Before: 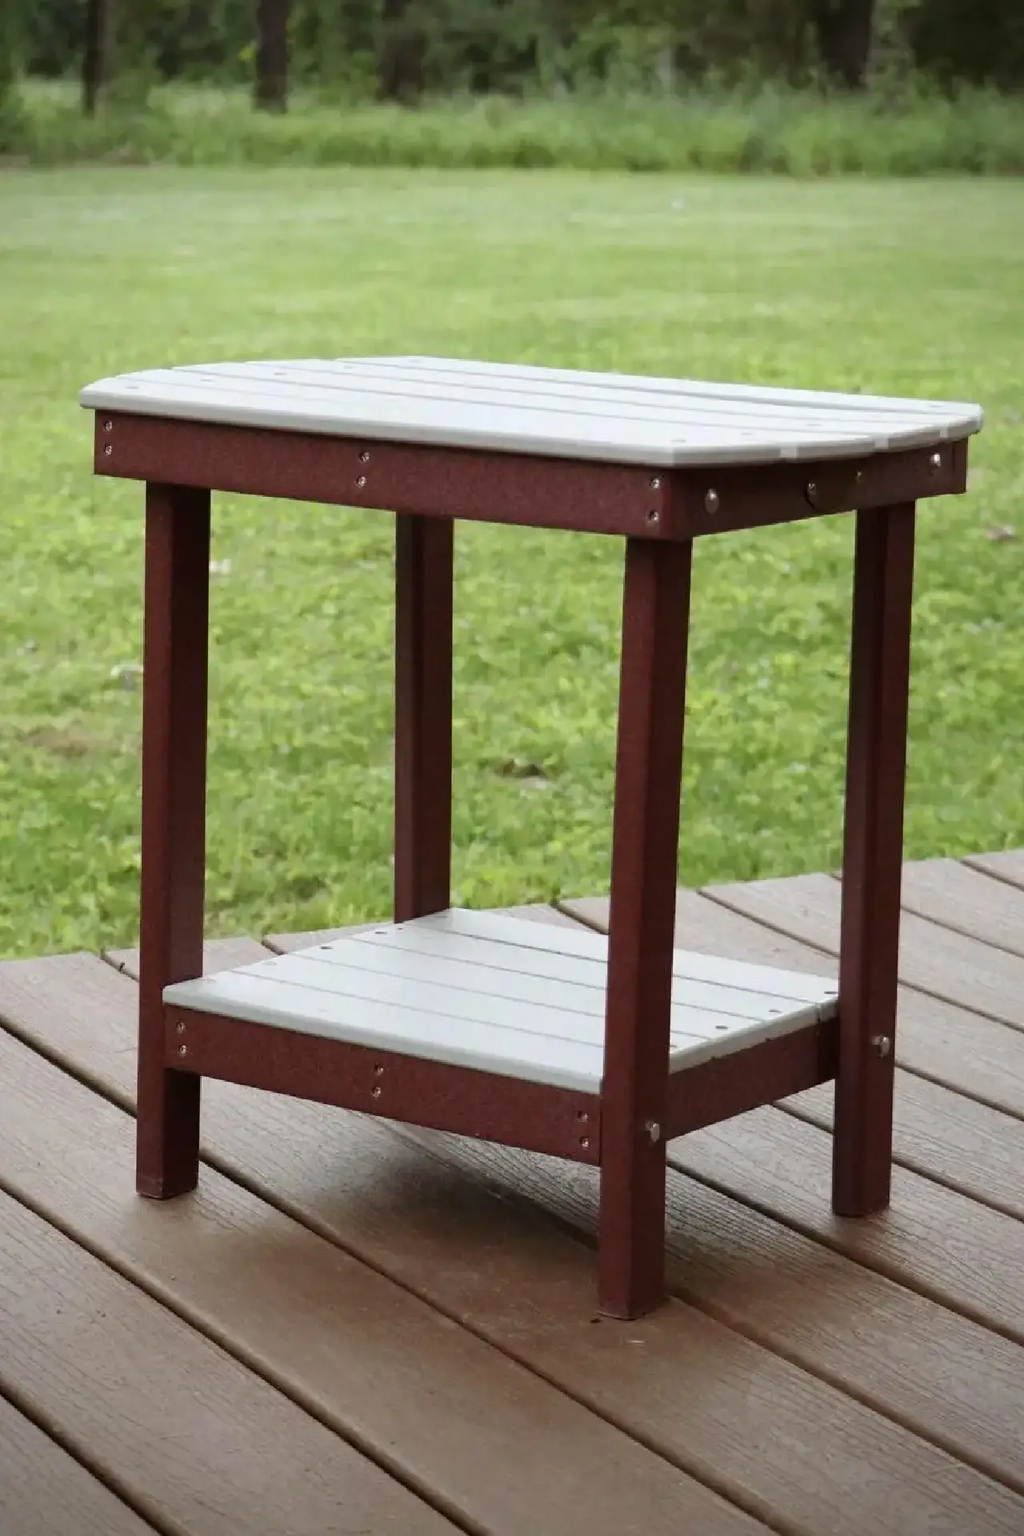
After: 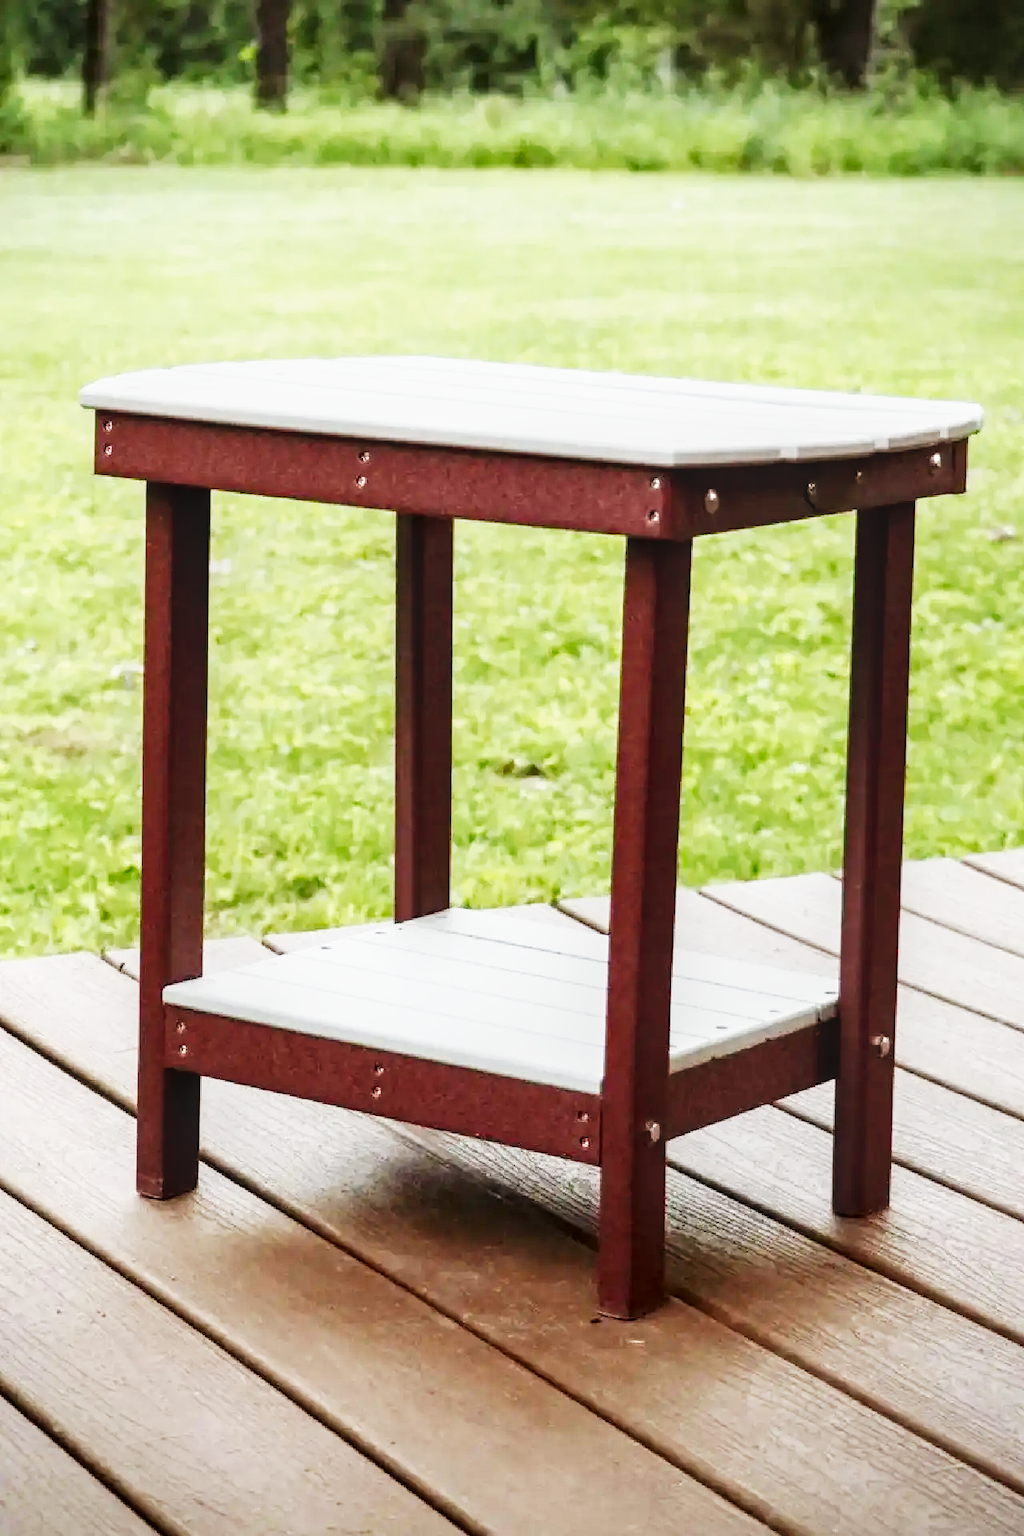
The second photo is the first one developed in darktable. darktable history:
local contrast: on, module defaults
base curve: curves: ch0 [(0, 0) (0.007, 0.004) (0.027, 0.03) (0.046, 0.07) (0.207, 0.54) (0.442, 0.872) (0.673, 0.972) (1, 1)], preserve colors none
